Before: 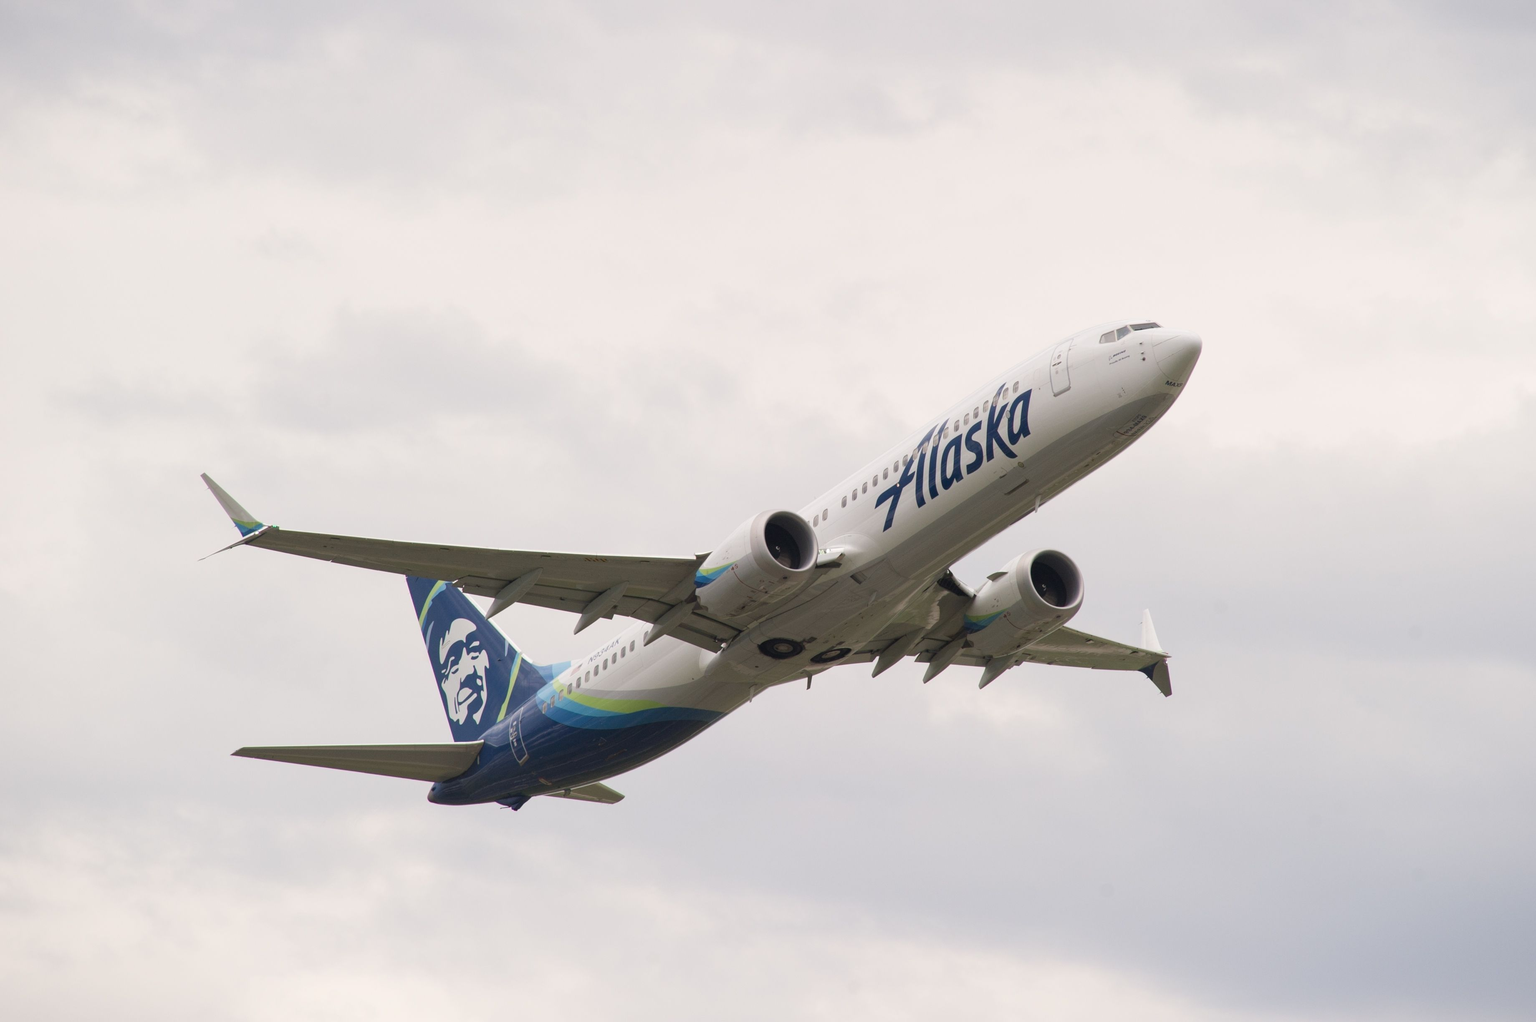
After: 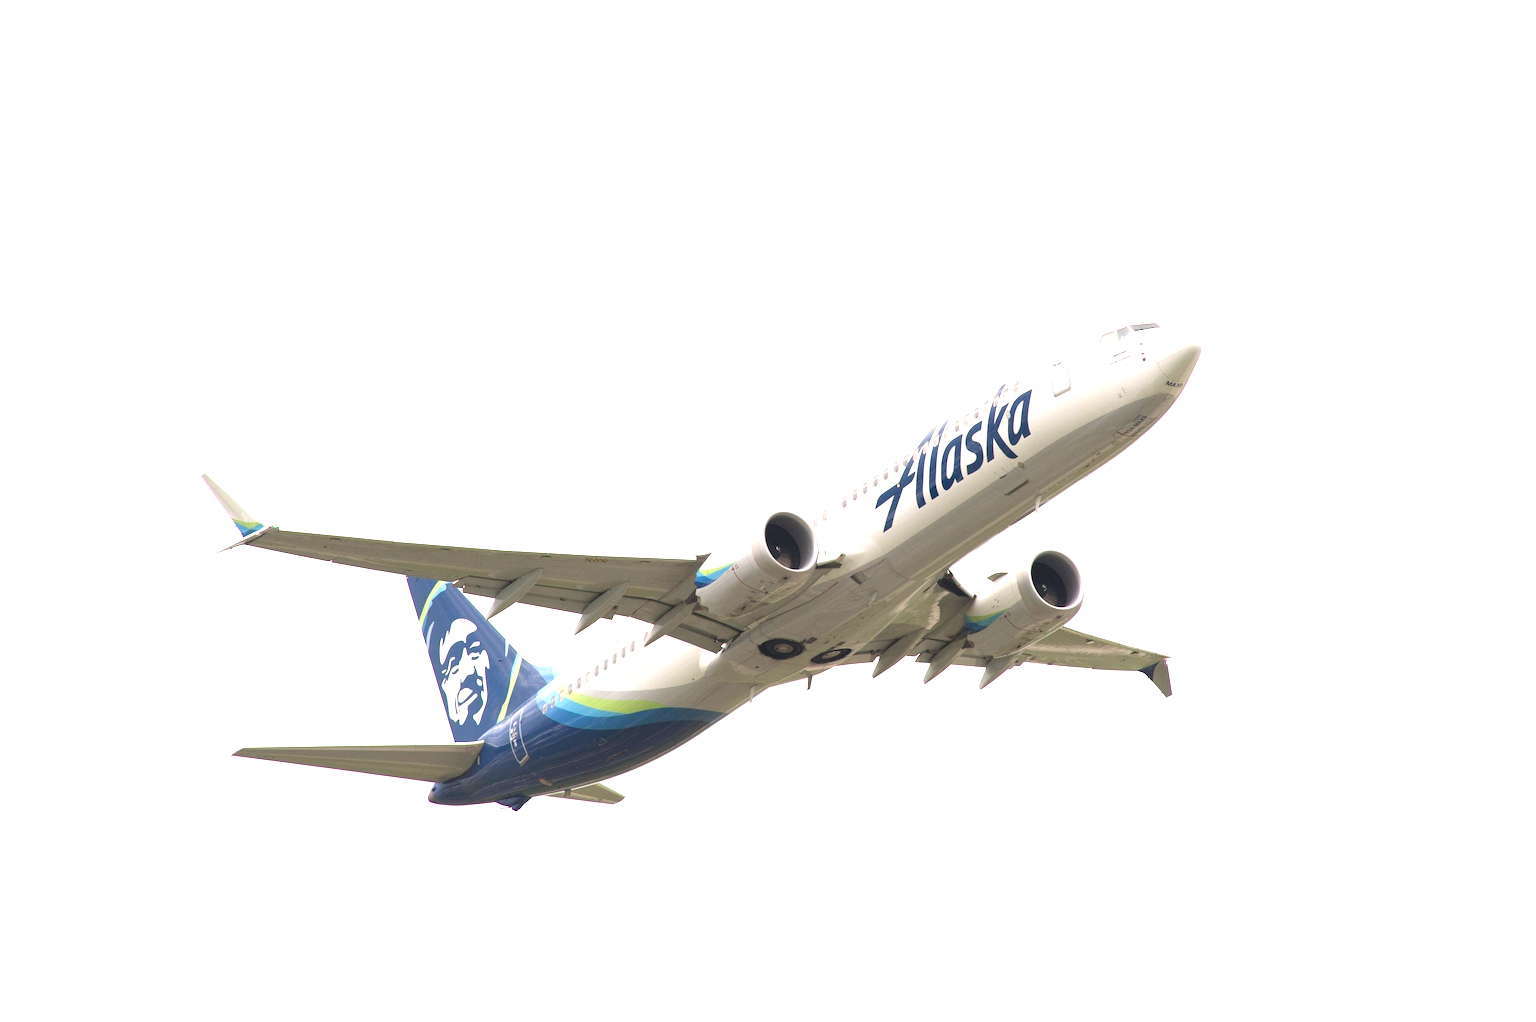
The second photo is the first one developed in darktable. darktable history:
exposure: black level correction 0, exposure 1.35 EV, compensate exposure bias true, compensate highlight preservation false
white balance: red 1.009, blue 0.985
